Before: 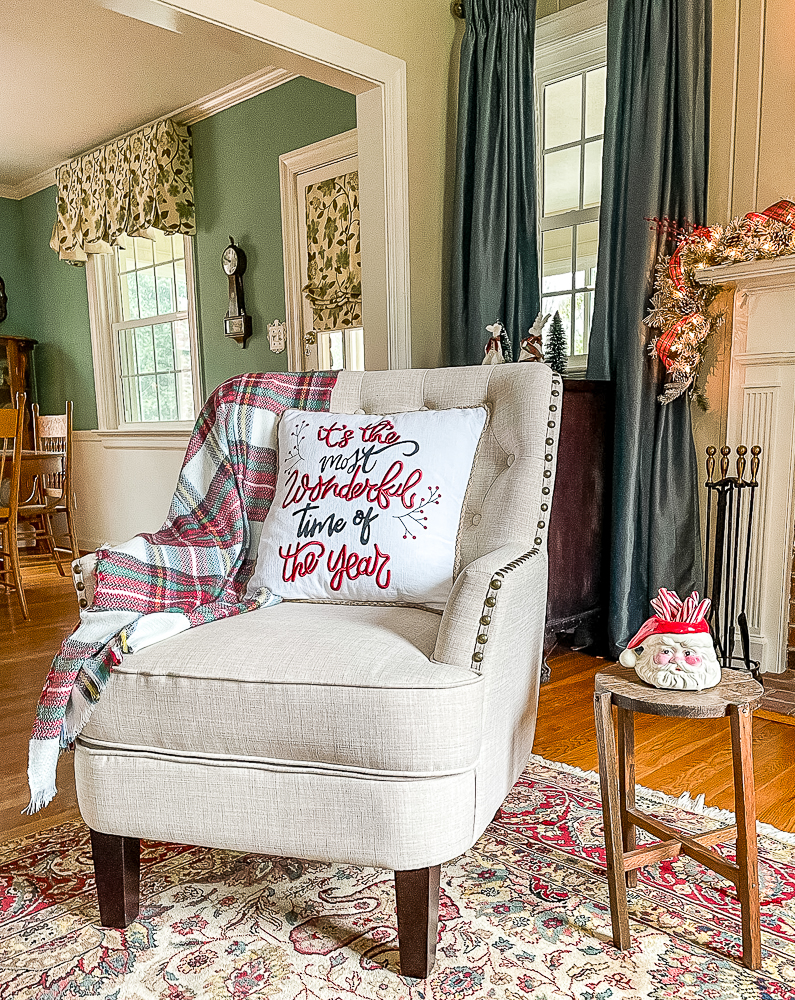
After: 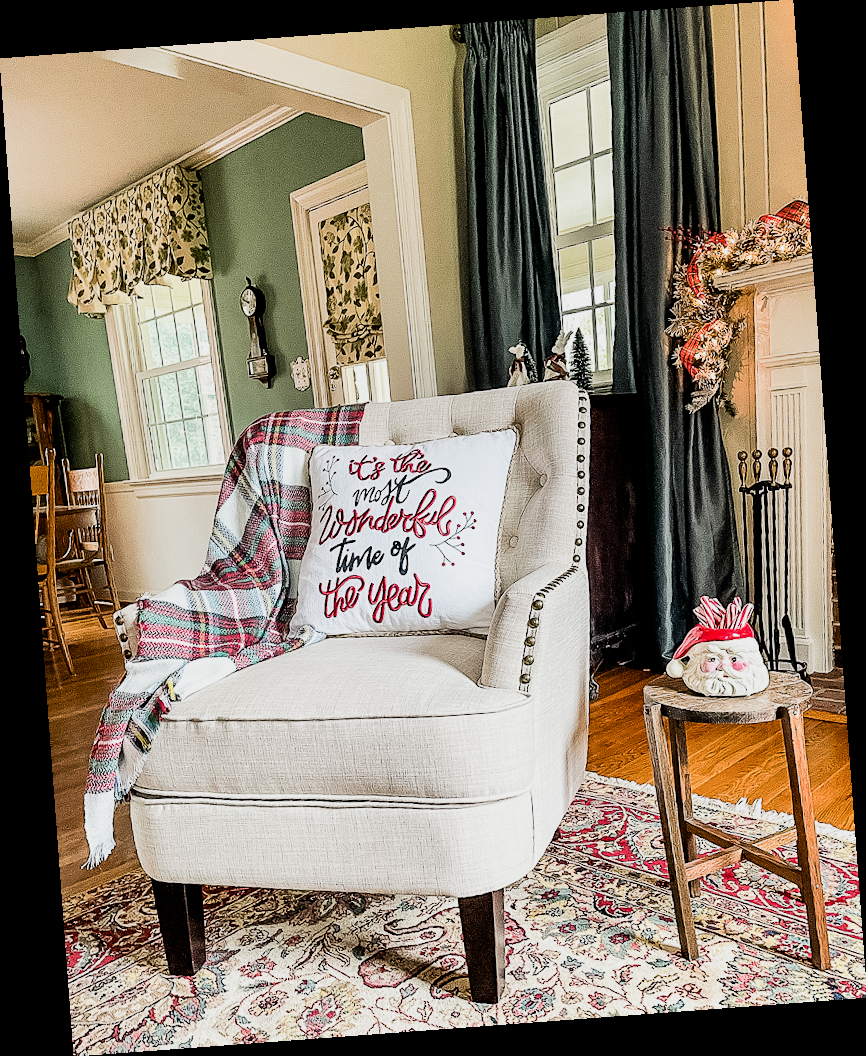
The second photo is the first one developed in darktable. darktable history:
rotate and perspective: rotation -4.25°, automatic cropping off
filmic rgb: black relative exposure -5 EV, white relative exposure 3.5 EV, hardness 3.19, contrast 1.4, highlights saturation mix -50%
